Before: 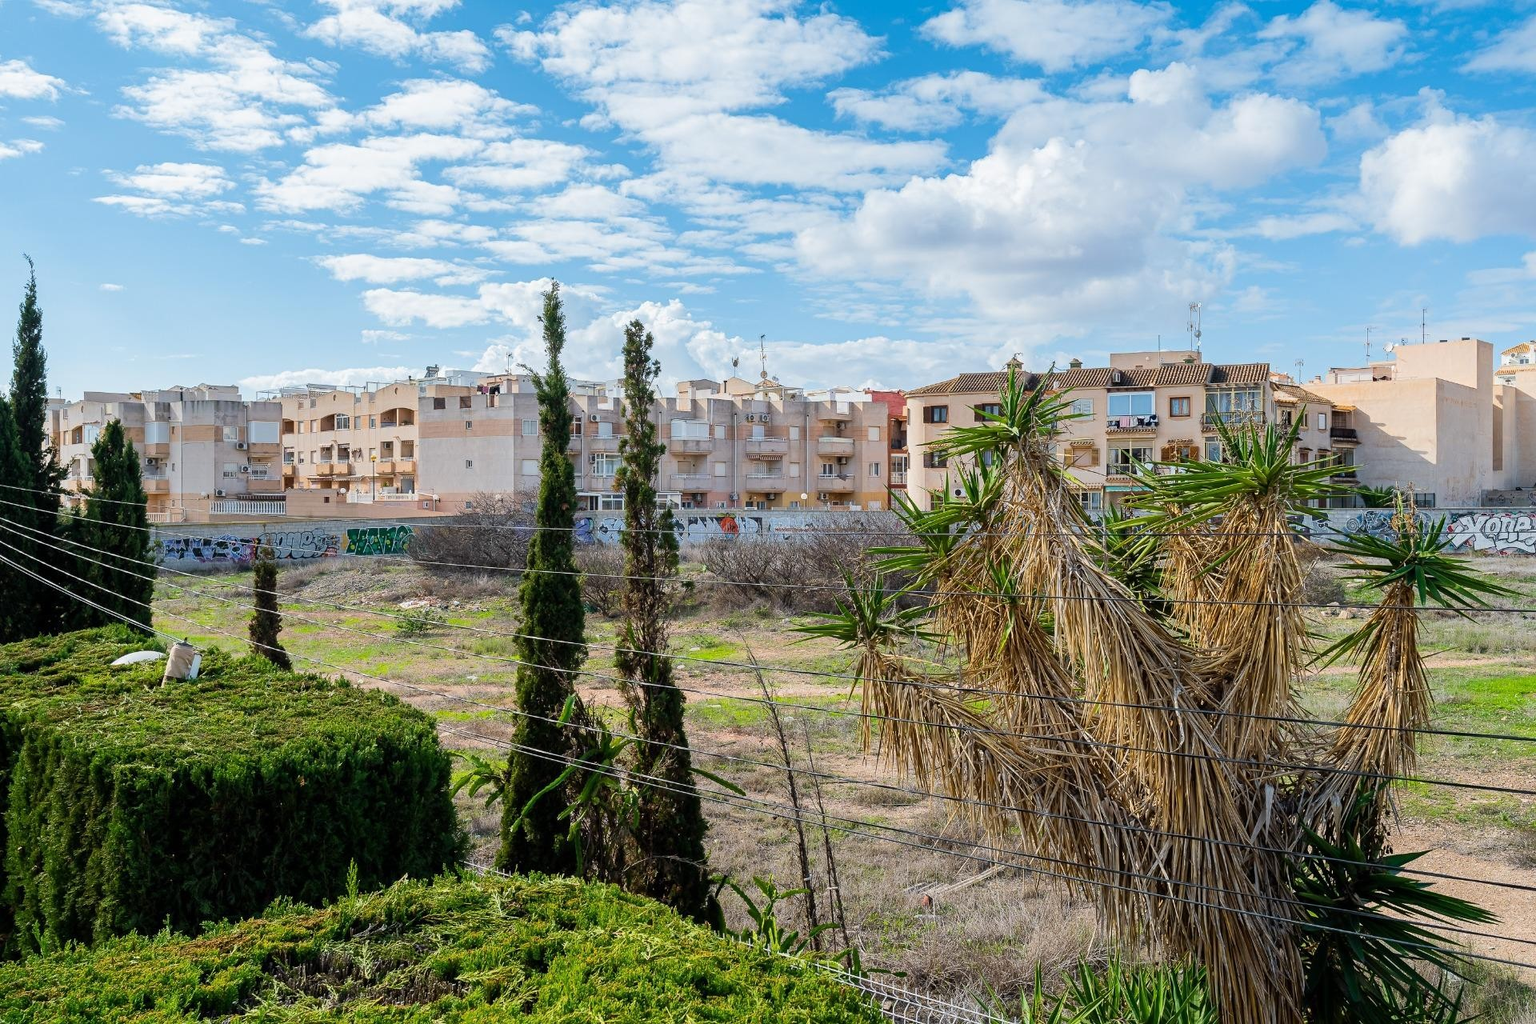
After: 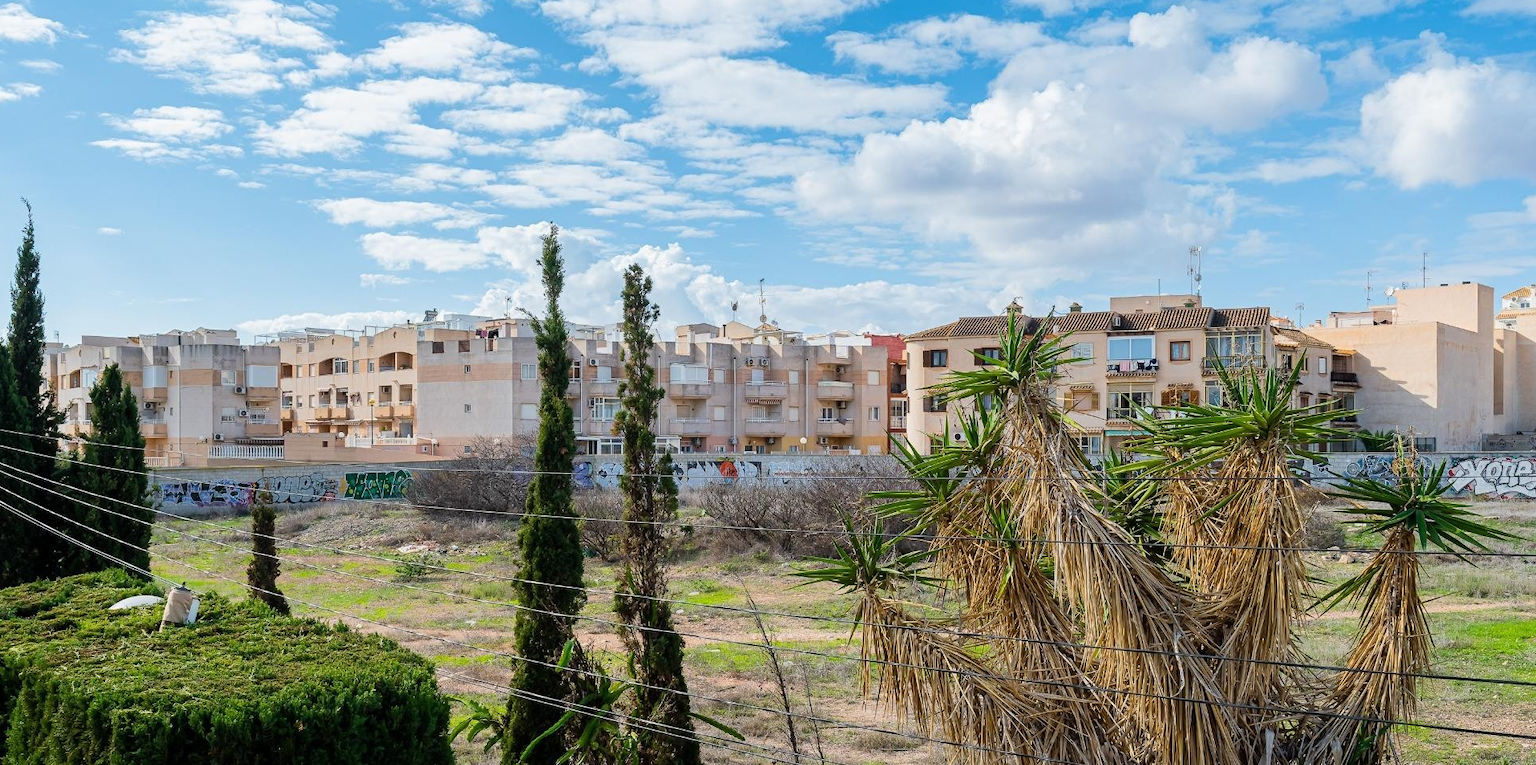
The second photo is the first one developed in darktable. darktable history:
crop: left 0.2%, top 5.56%, bottom 19.827%
